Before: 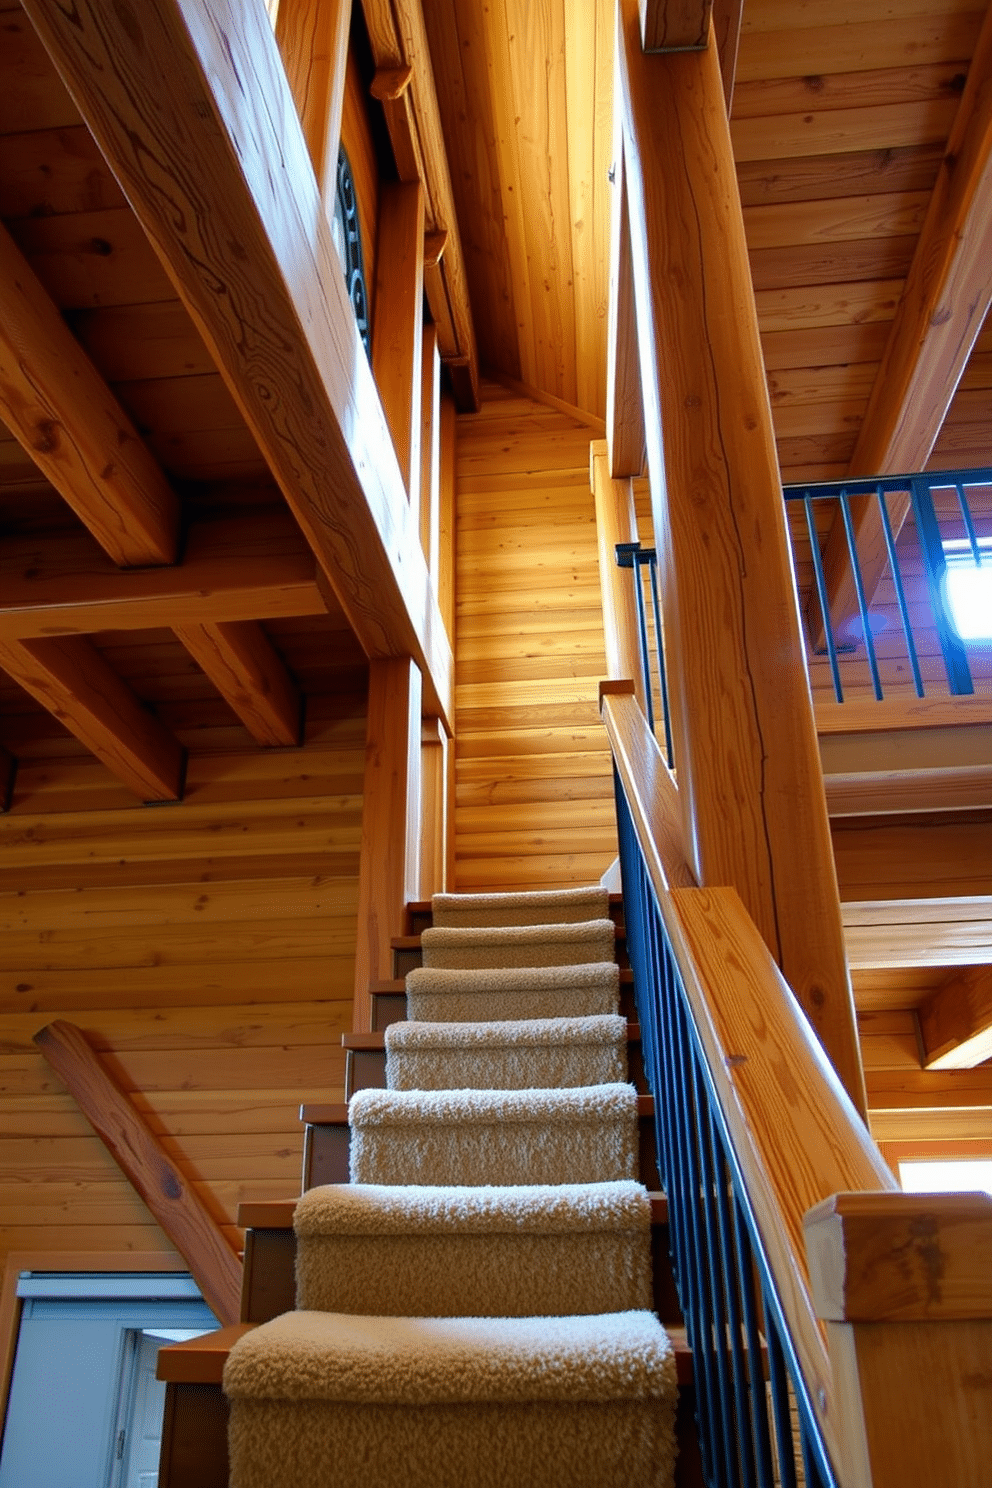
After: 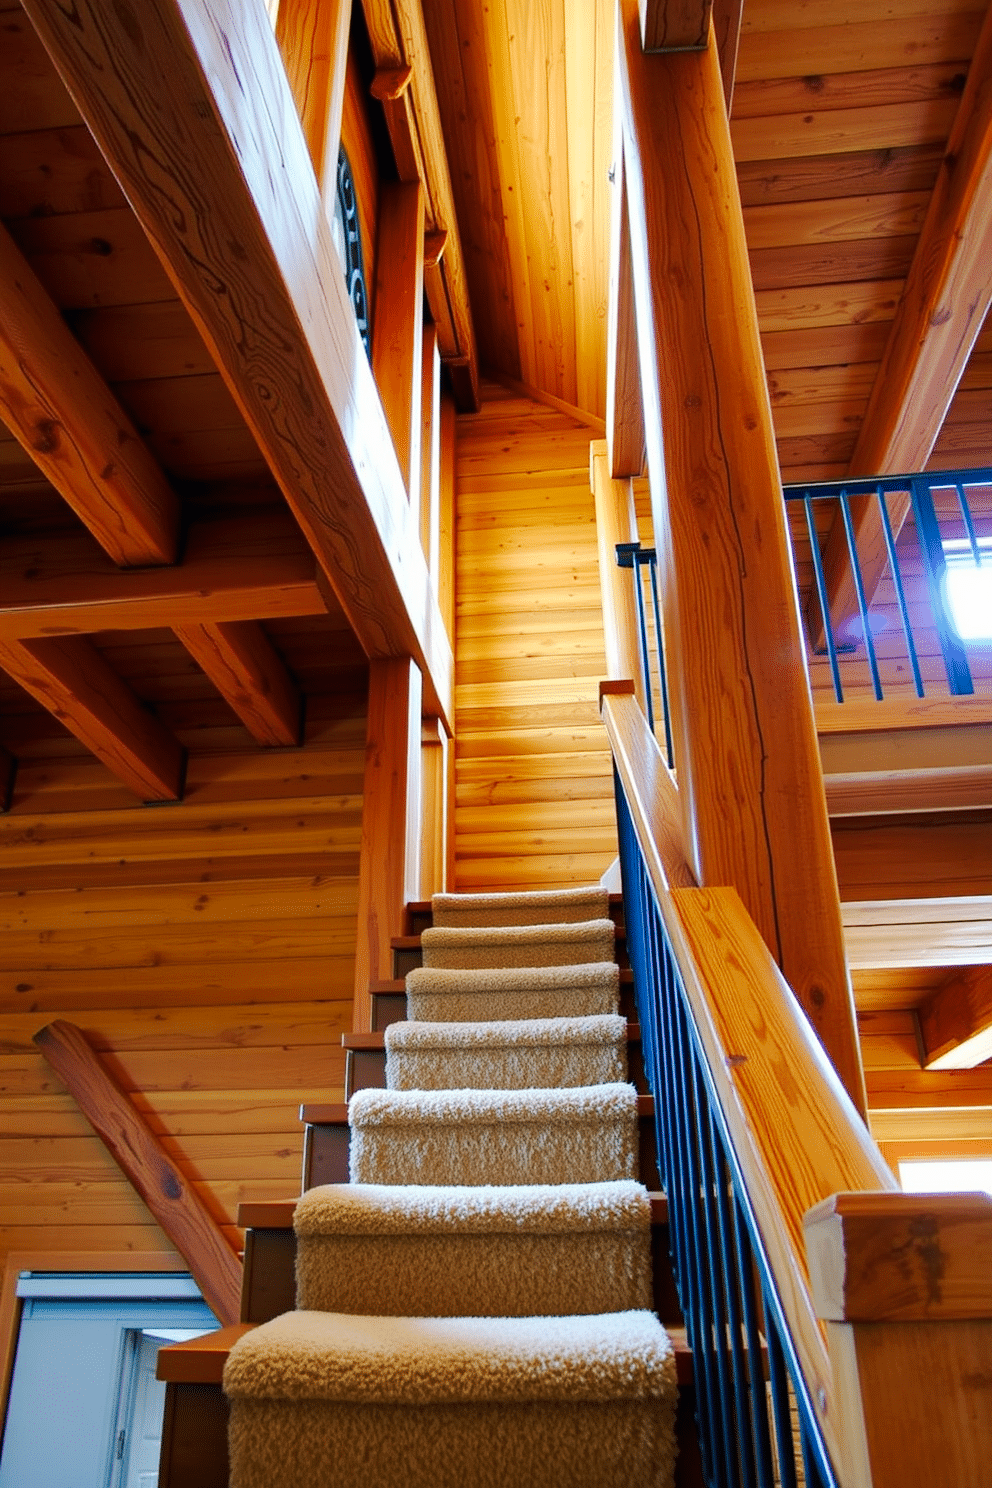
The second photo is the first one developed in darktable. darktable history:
tone curve: curves: ch0 [(0, 0) (0.239, 0.248) (0.508, 0.606) (0.828, 0.878) (1, 1)]; ch1 [(0, 0) (0.401, 0.42) (0.442, 0.47) (0.492, 0.498) (0.511, 0.516) (0.555, 0.586) (0.681, 0.739) (1, 1)]; ch2 [(0, 0) (0.411, 0.433) (0.5, 0.504) (0.545, 0.574) (1, 1)], preserve colors none
